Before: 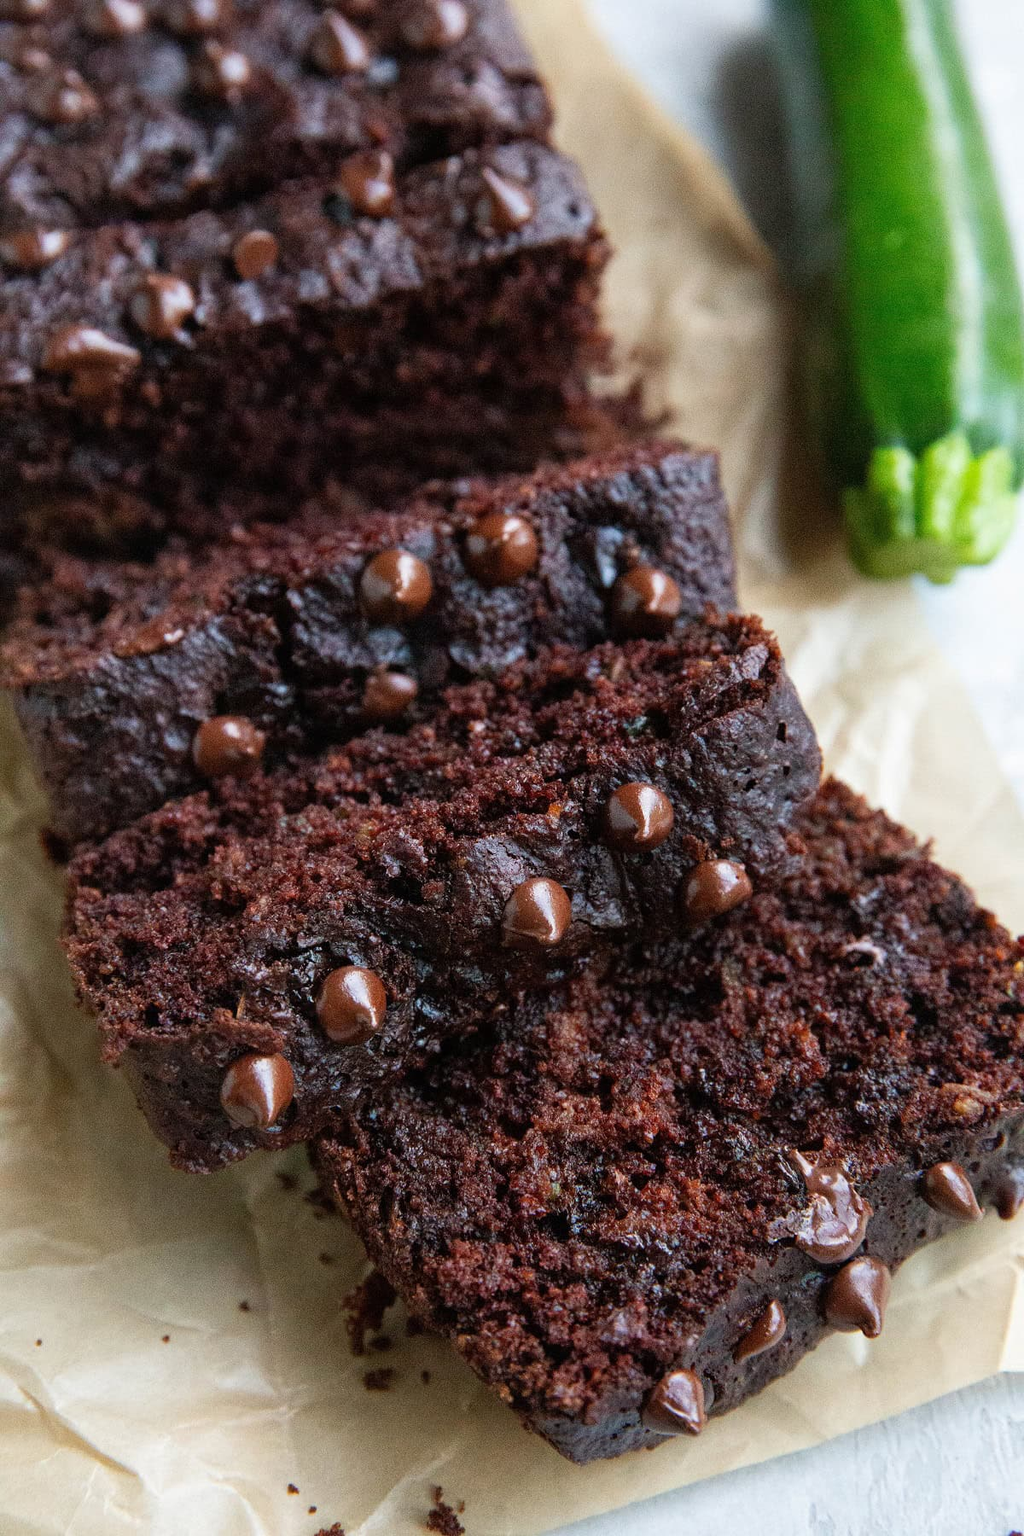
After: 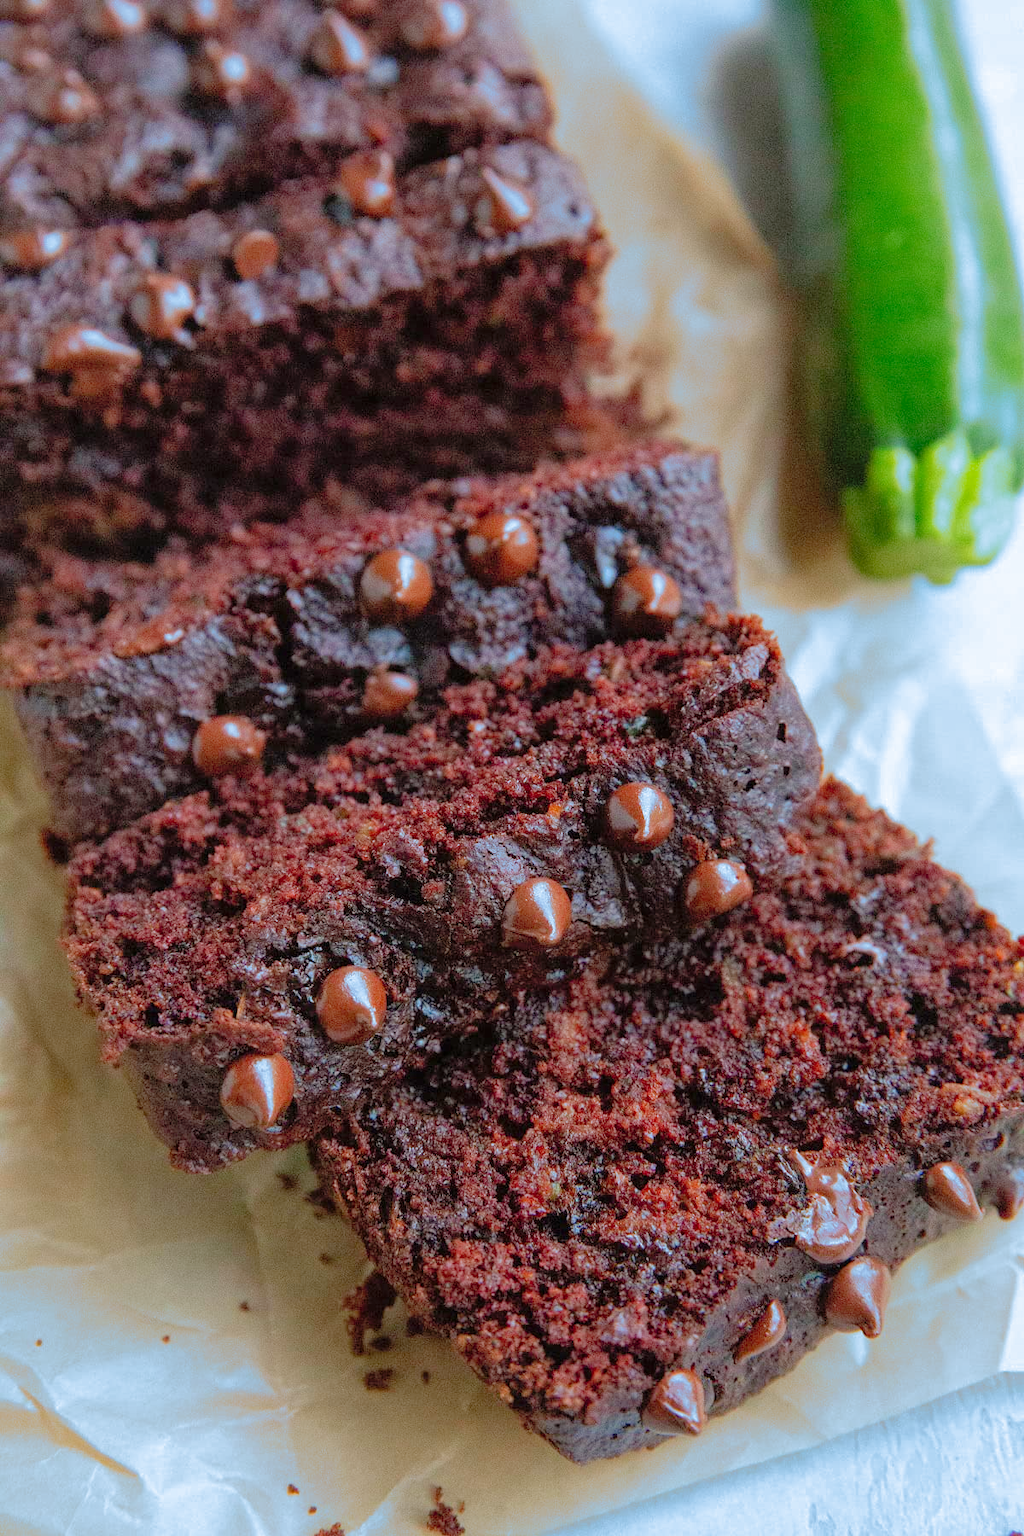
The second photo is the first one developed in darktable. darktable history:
color correction: highlights a* -0.182, highlights b* -0.124
tone curve: curves: ch0 [(0, 0) (0.004, 0.008) (0.077, 0.156) (0.169, 0.29) (0.774, 0.774) (1, 1)], color space Lab, linked channels, preserve colors none
shadows and highlights: shadows 25, highlights -25
split-toning: shadows › hue 351.18°, shadows › saturation 0.86, highlights › hue 218.82°, highlights › saturation 0.73, balance -19.167
